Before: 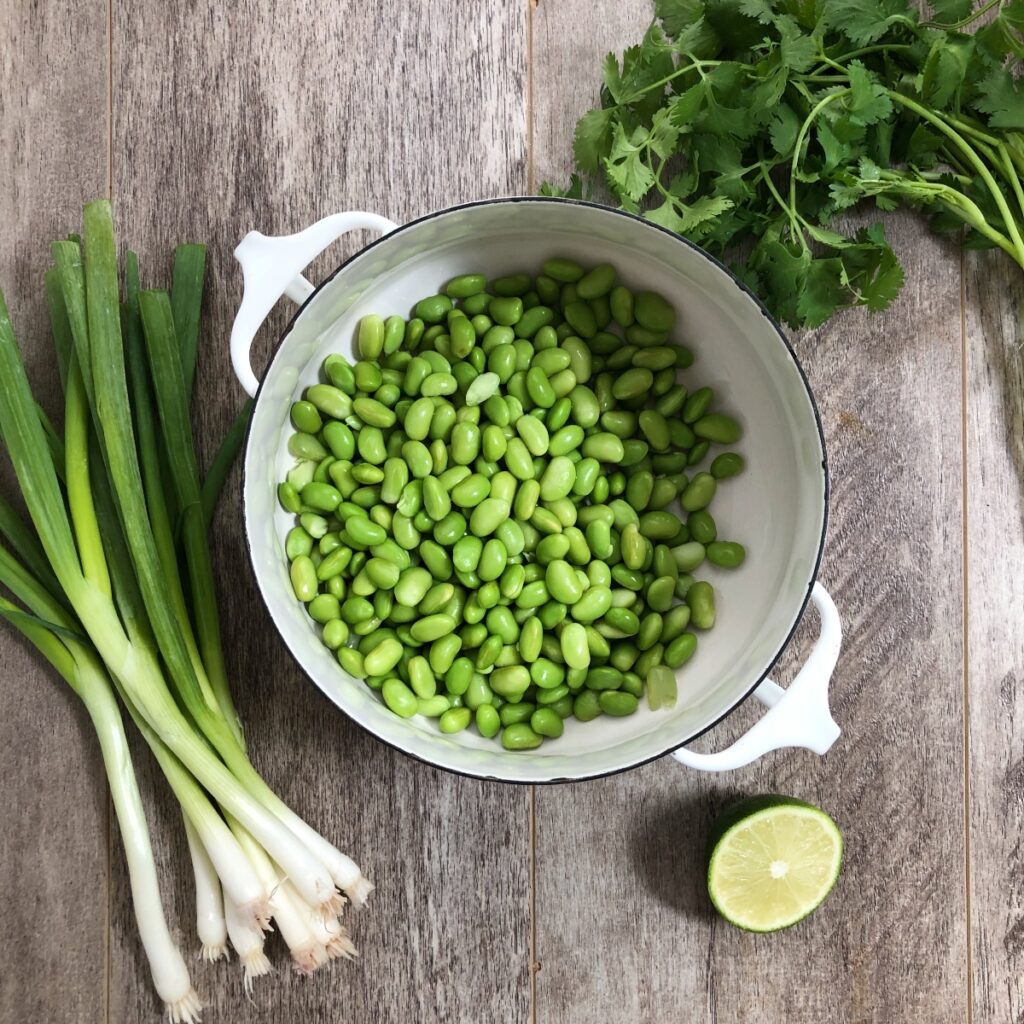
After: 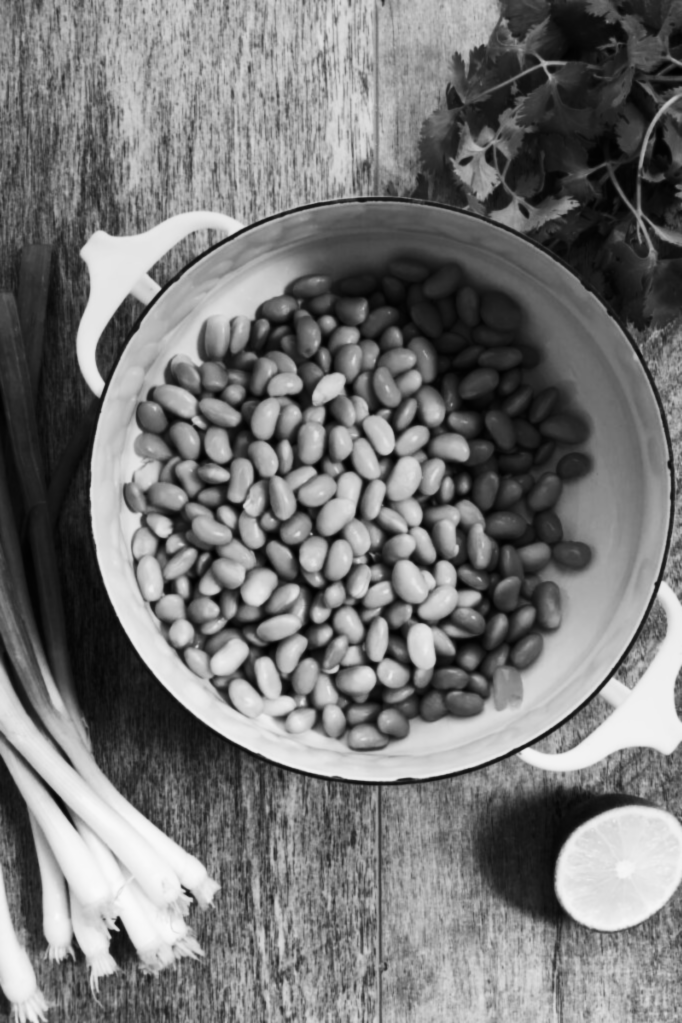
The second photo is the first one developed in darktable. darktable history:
crop and rotate: left 15.055%, right 18.278%
graduated density: rotation 5.63°, offset 76.9
lowpass: radius 0.76, contrast 1.56, saturation 0, unbound 0
